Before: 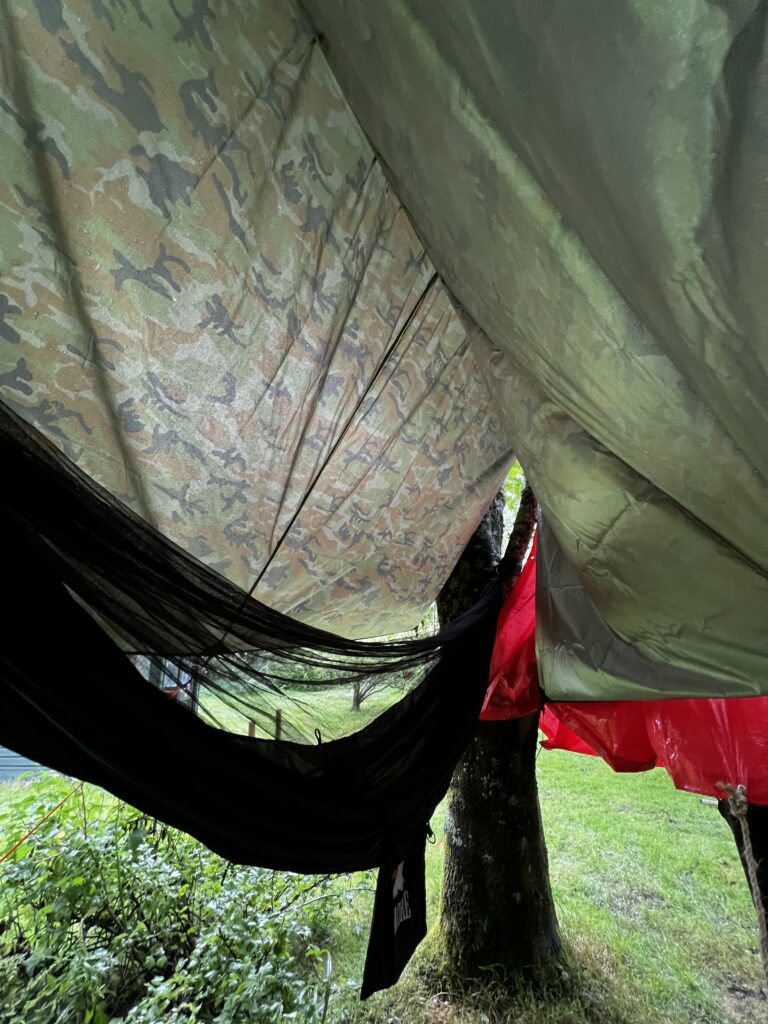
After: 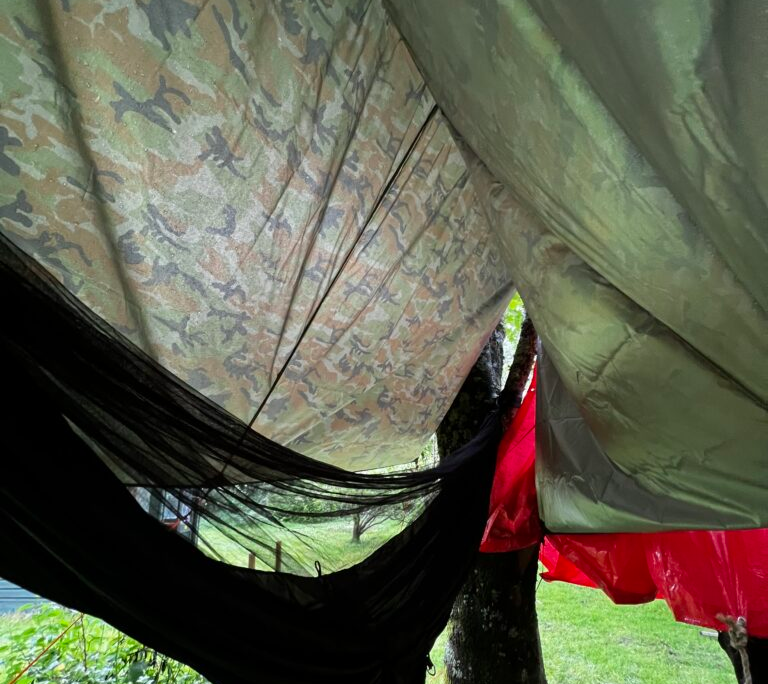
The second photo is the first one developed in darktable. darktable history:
crop: top 16.422%, bottom 16.743%
